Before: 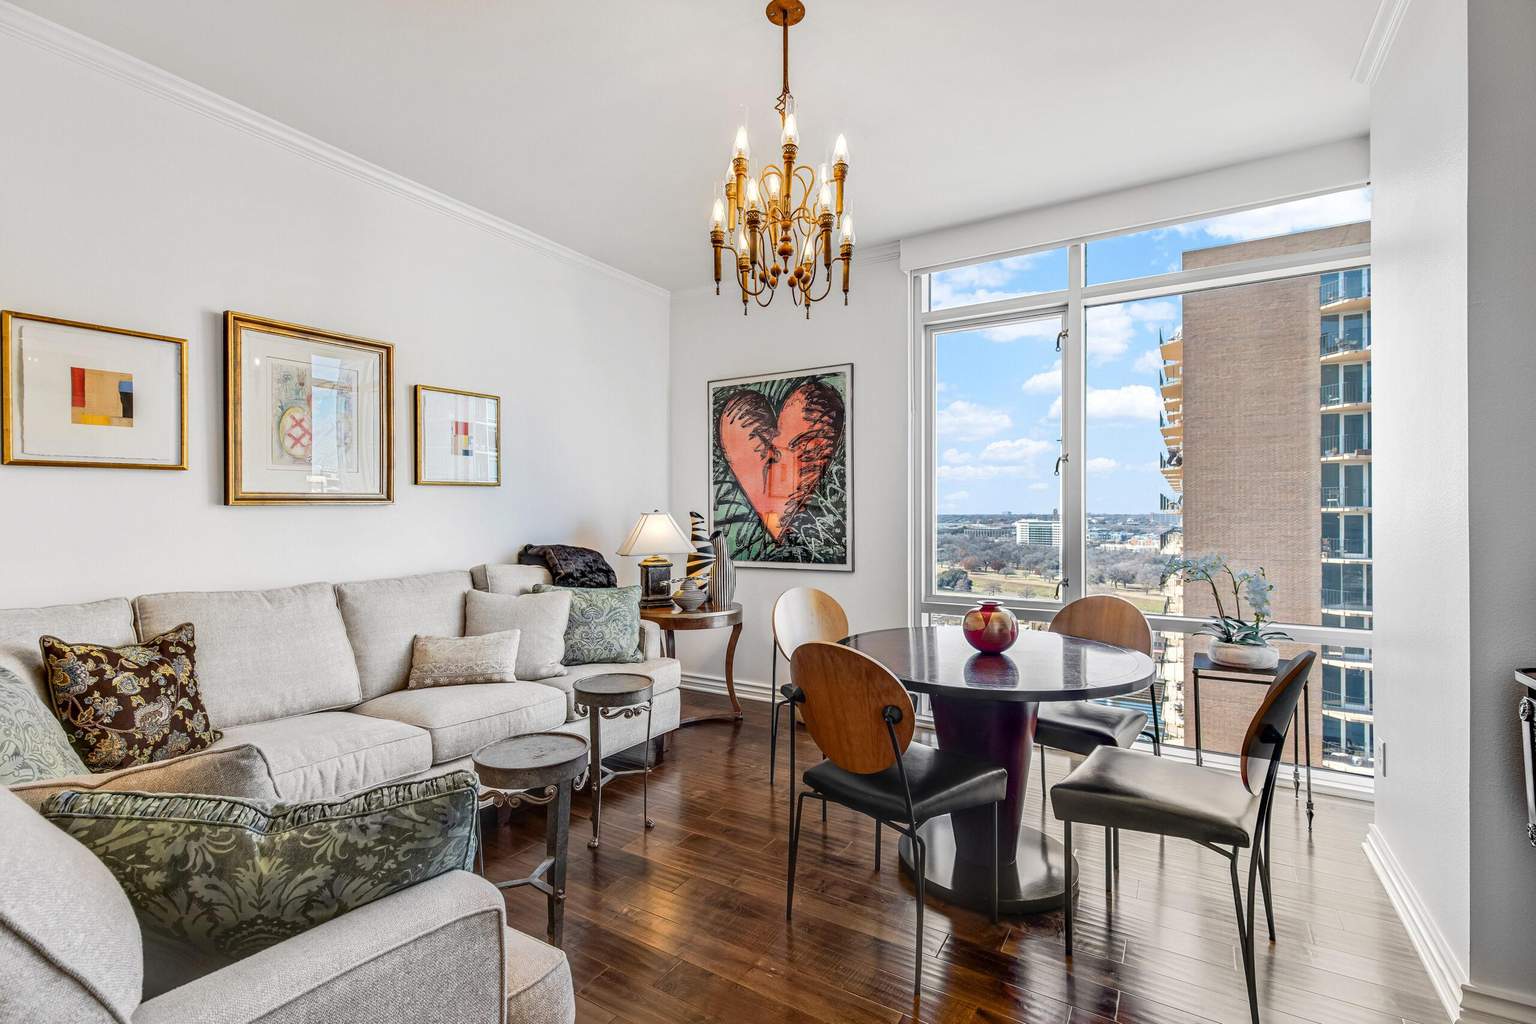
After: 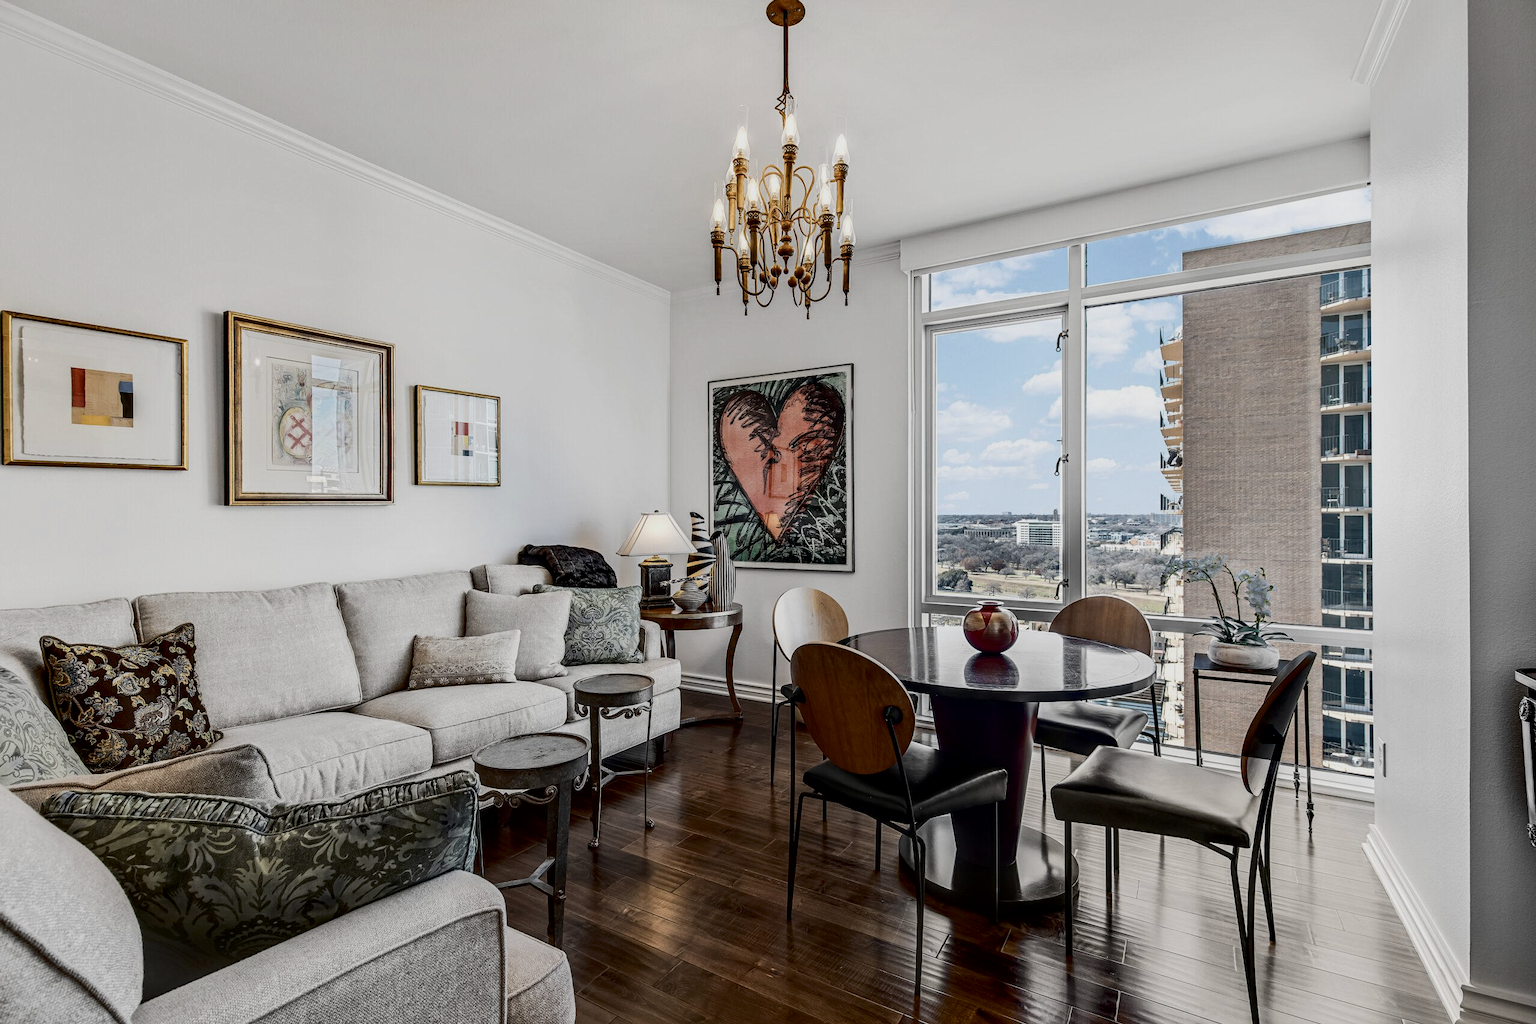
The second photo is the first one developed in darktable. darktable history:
tone equalizer: on, module defaults
exposure: black level correction 0.009, exposure -0.637 EV, compensate highlight preservation false
contrast brightness saturation: contrast 0.25, saturation -0.31
